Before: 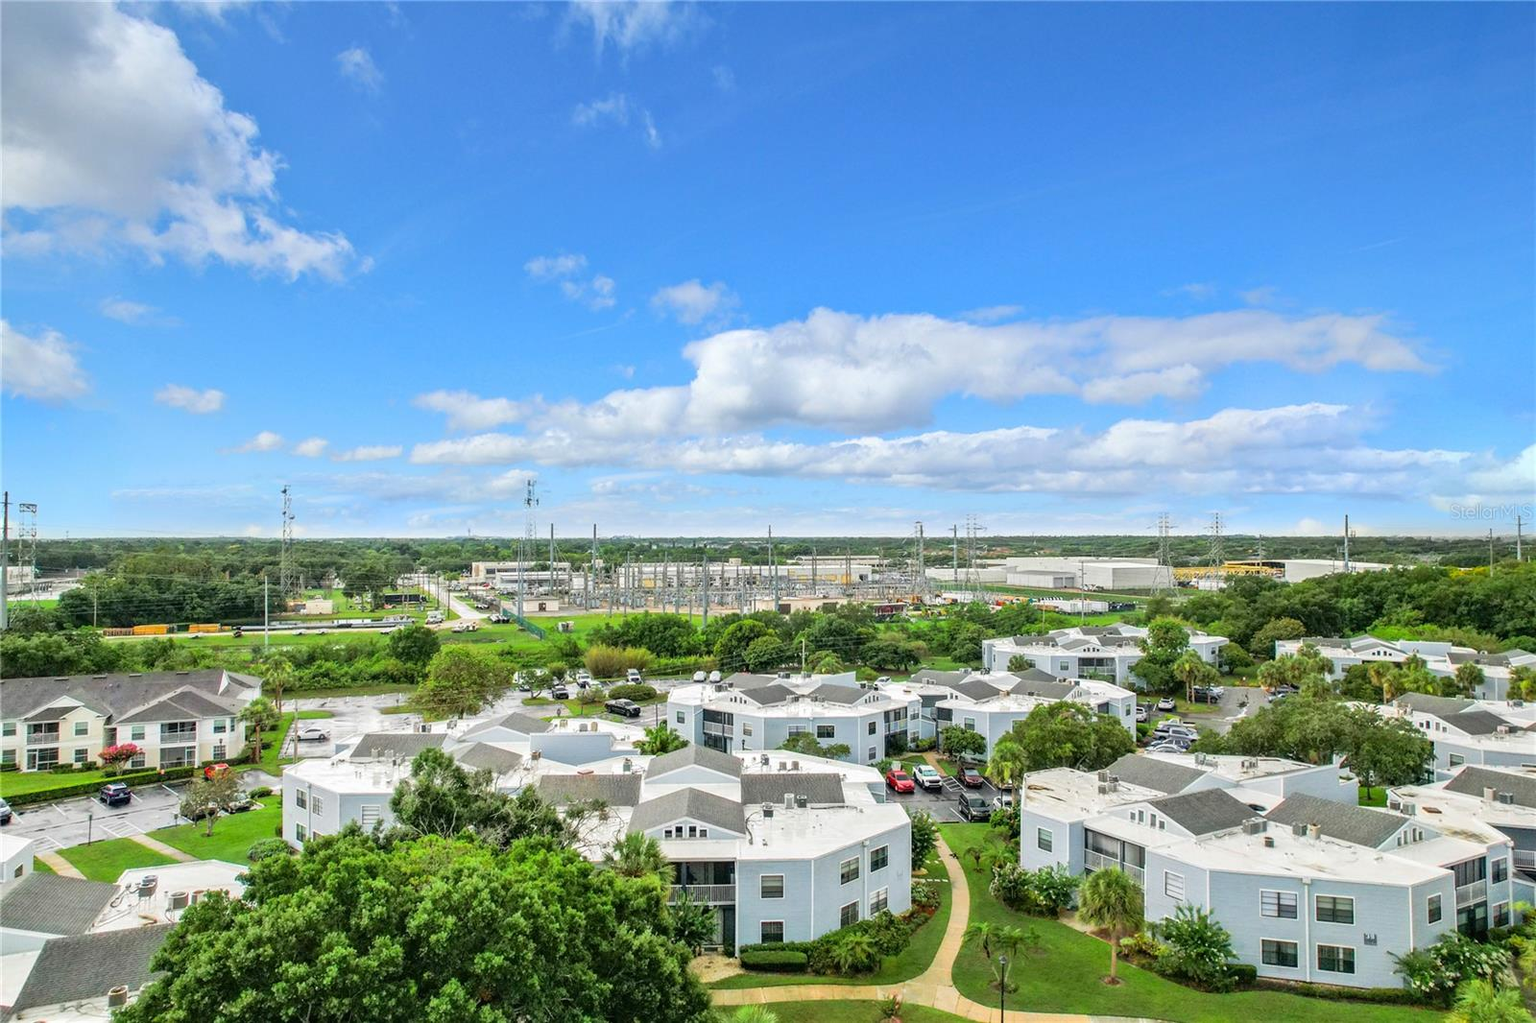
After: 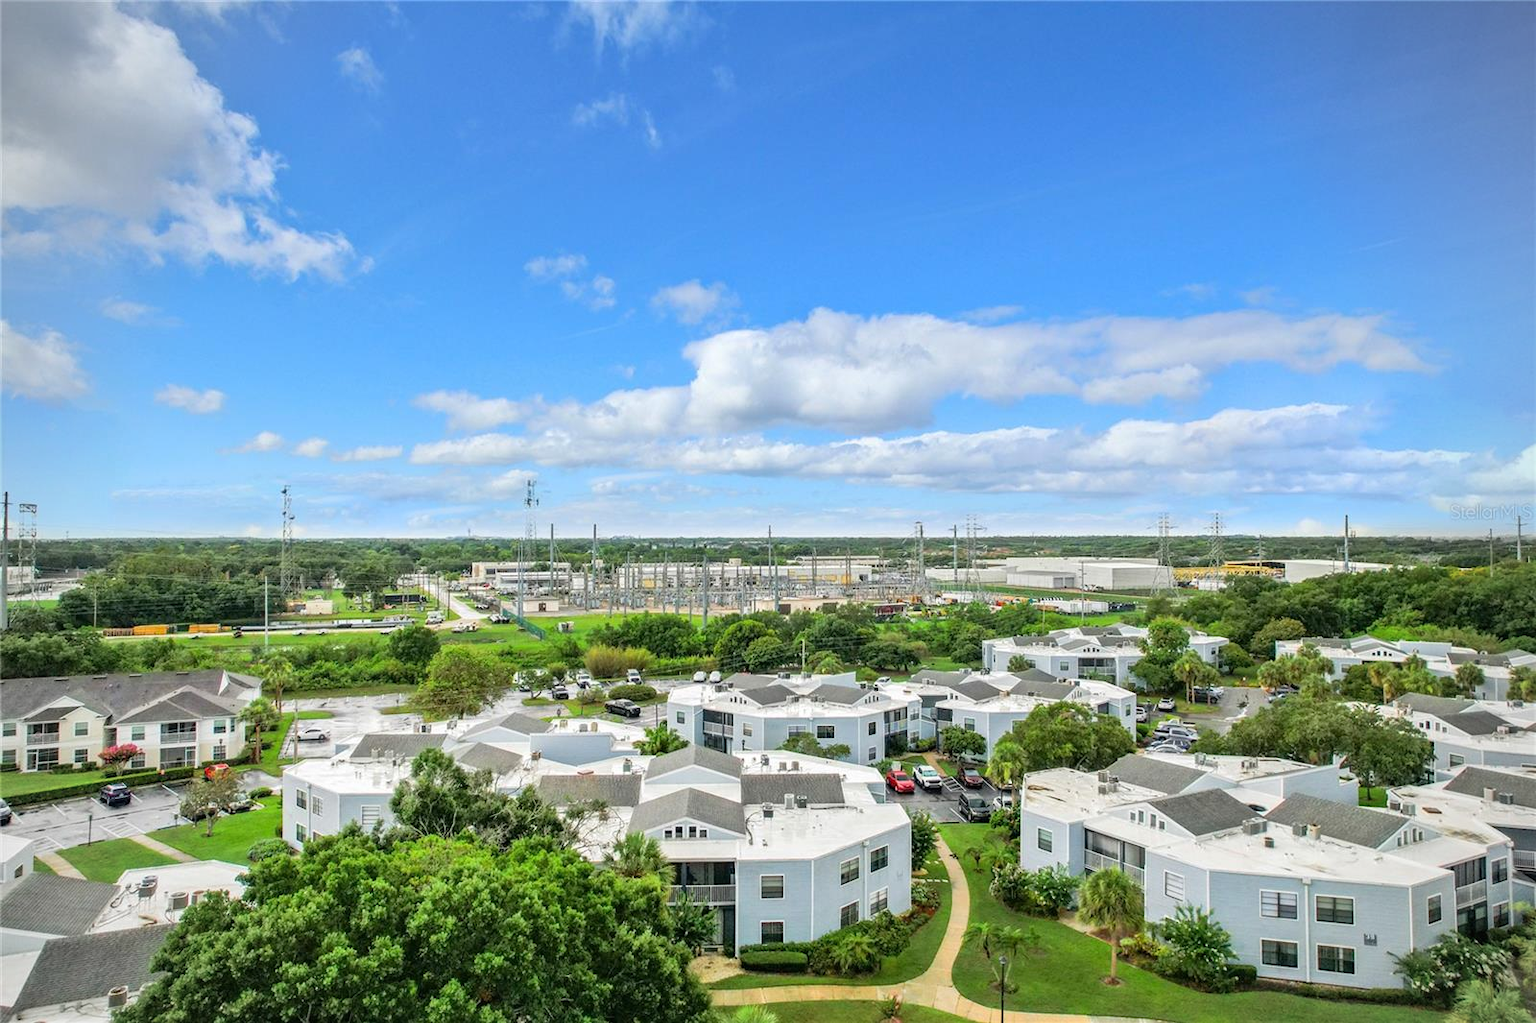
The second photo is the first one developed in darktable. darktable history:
vignetting: brightness -0.275
